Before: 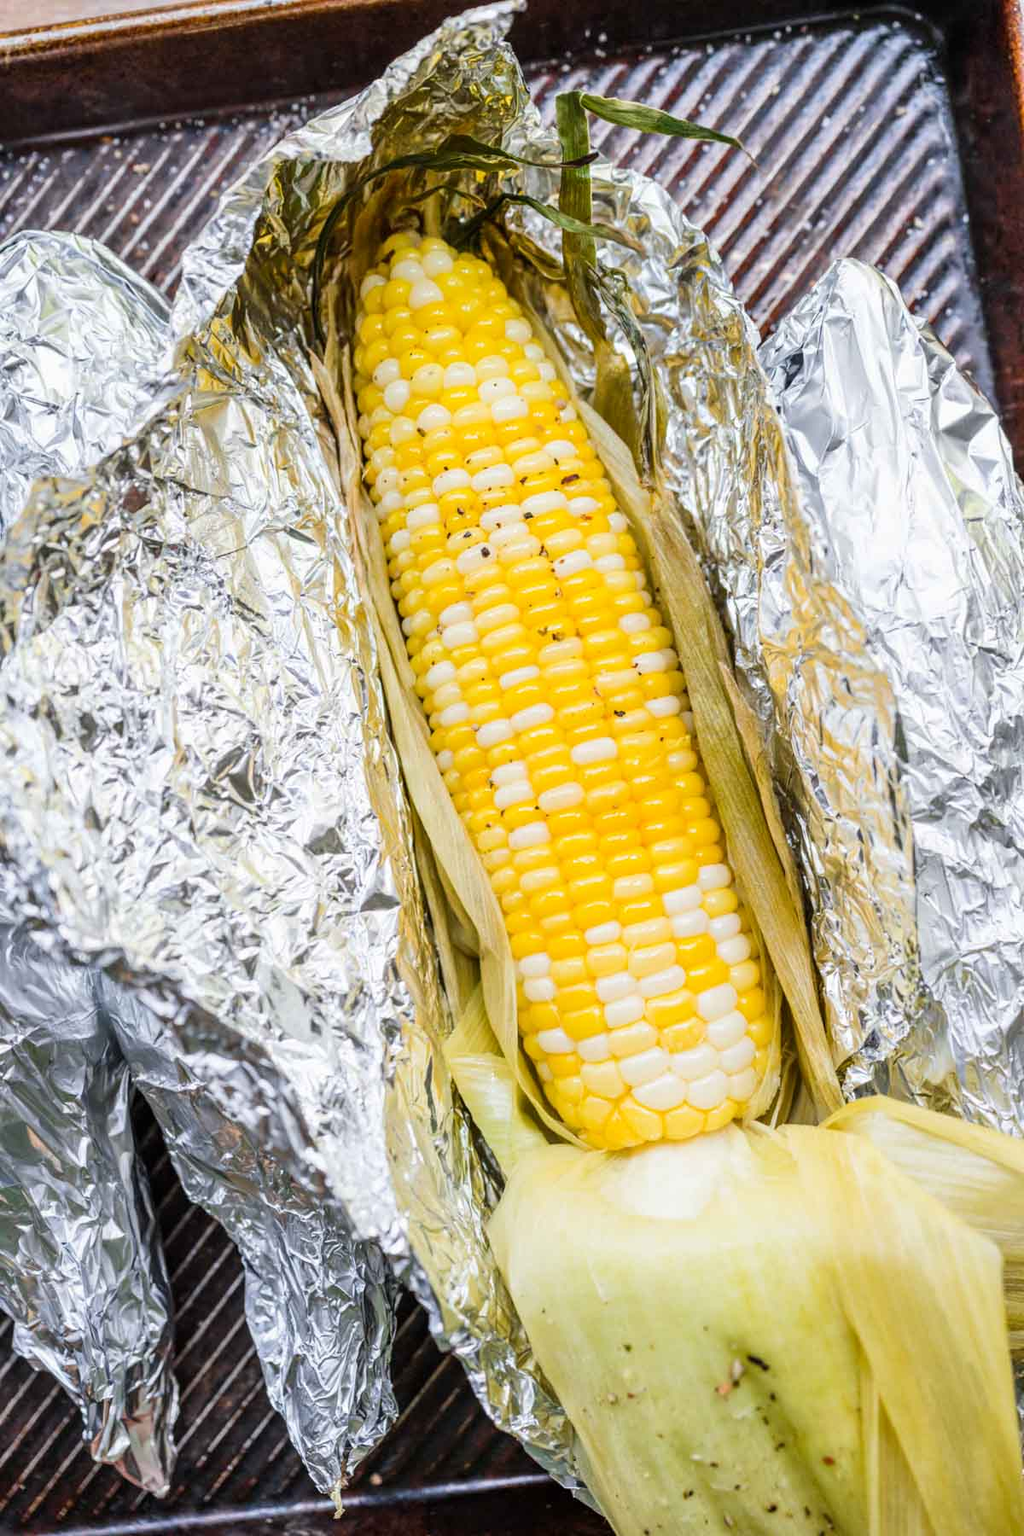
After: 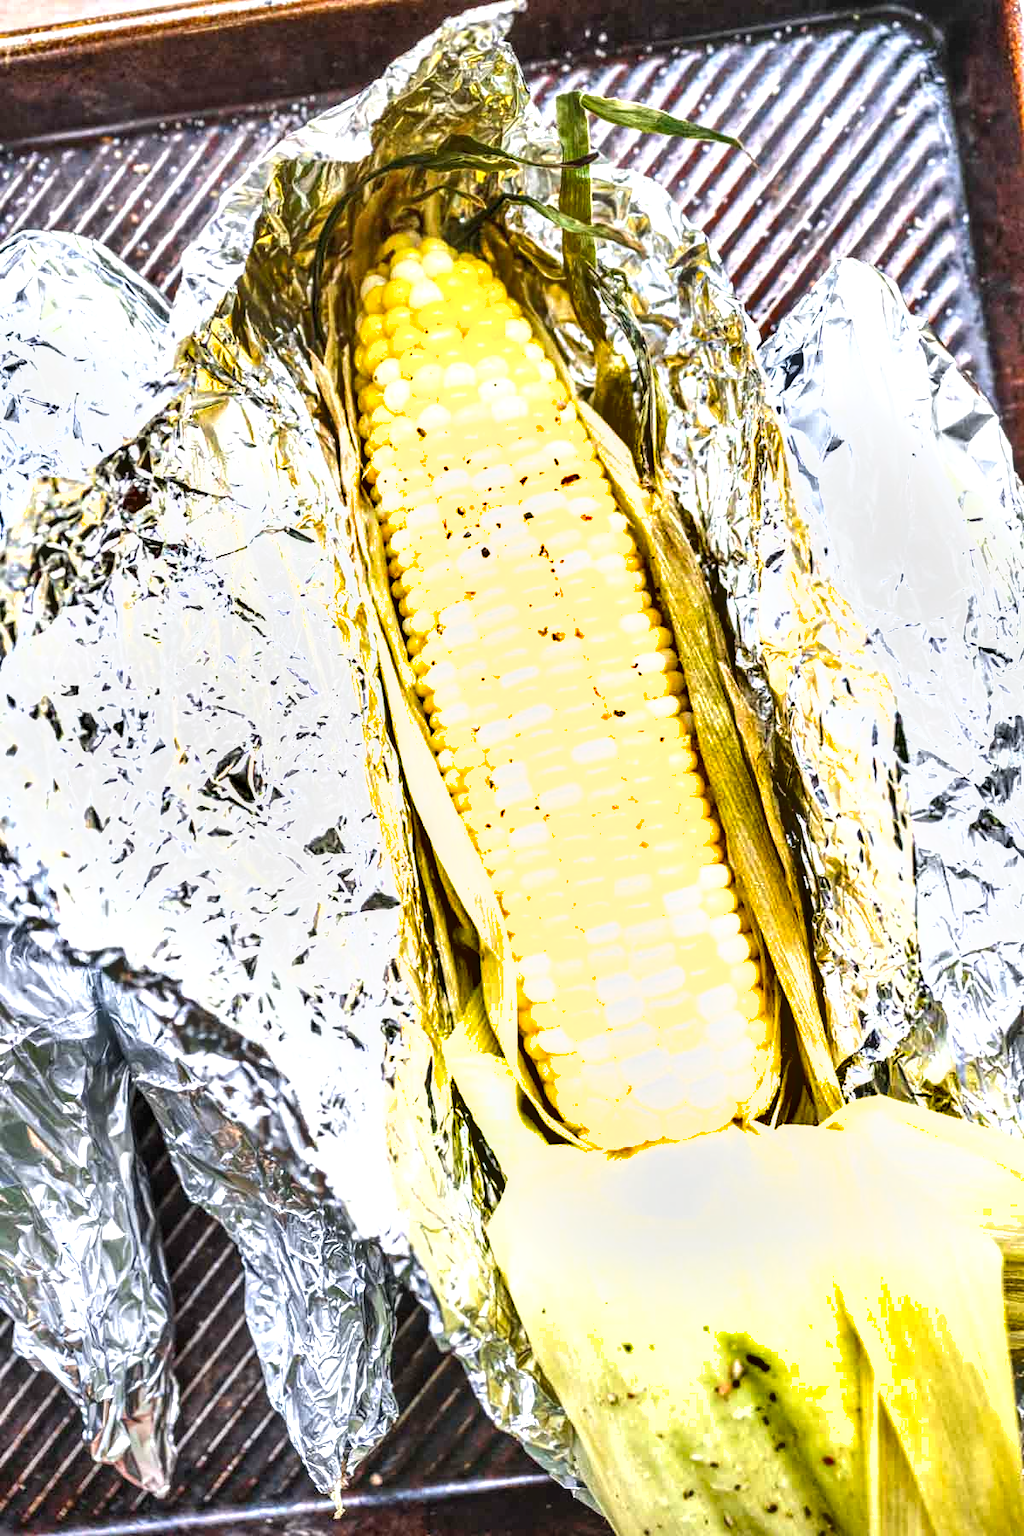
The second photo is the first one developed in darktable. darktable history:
local contrast: on, module defaults
shadows and highlights: soften with gaussian
exposure: black level correction 0, exposure 1 EV, compensate highlight preservation false
